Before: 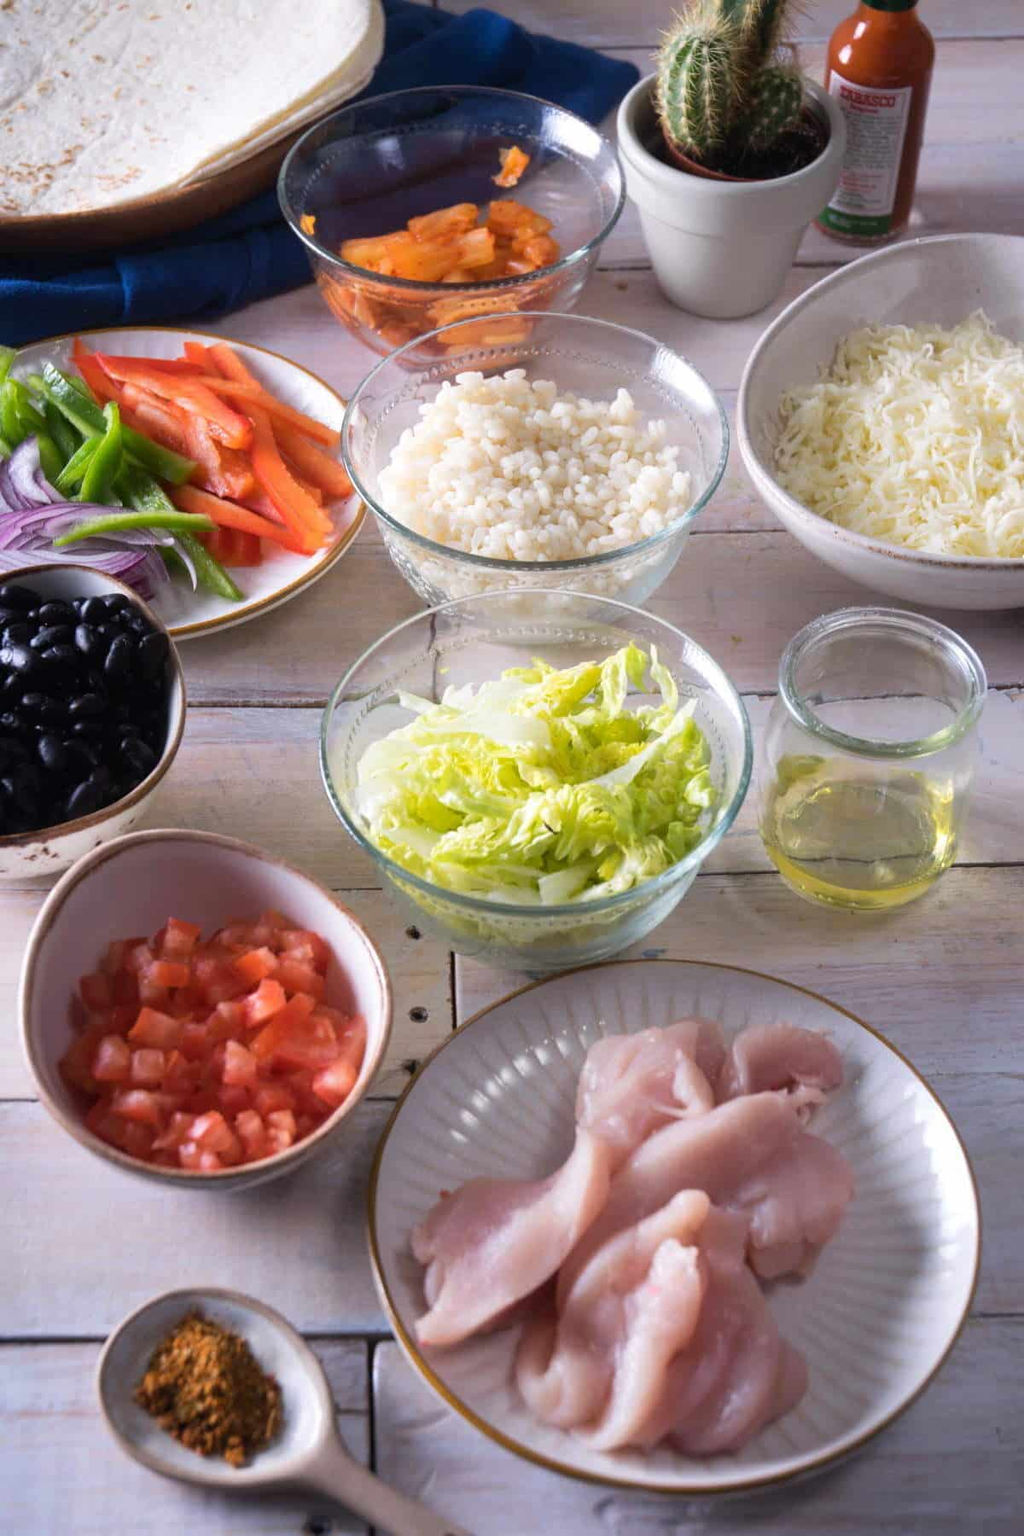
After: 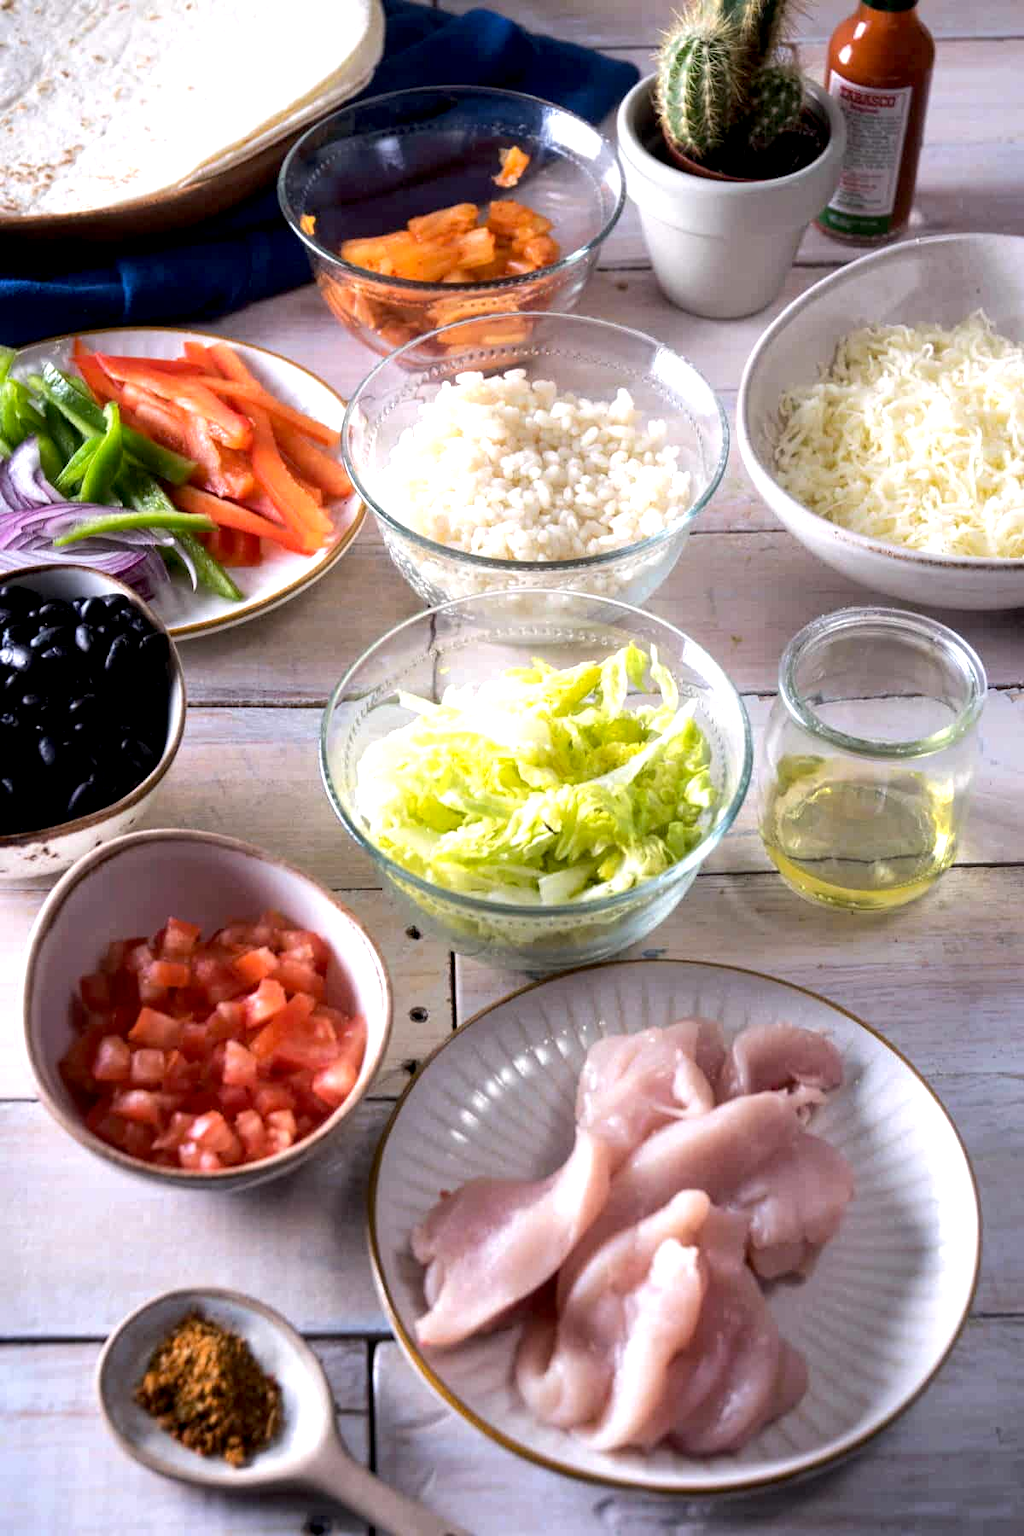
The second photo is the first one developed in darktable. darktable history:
local contrast: highlights 100%, shadows 100%, detail 120%, midtone range 0.2
tone equalizer: -8 EV -0.417 EV, -7 EV -0.389 EV, -6 EV -0.333 EV, -5 EV -0.222 EV, -3 EV 0.222 EV, -2 EV 0.333 EV, -1 EV 0.389 EV, +0 EV 0.417 EV, edges refinement/feathering 500, mask exposure compensation -1.25 EV, preserve details no
exposure: black level correction 0.007, exposure 0.093 EV, compensate highlight preservation false
